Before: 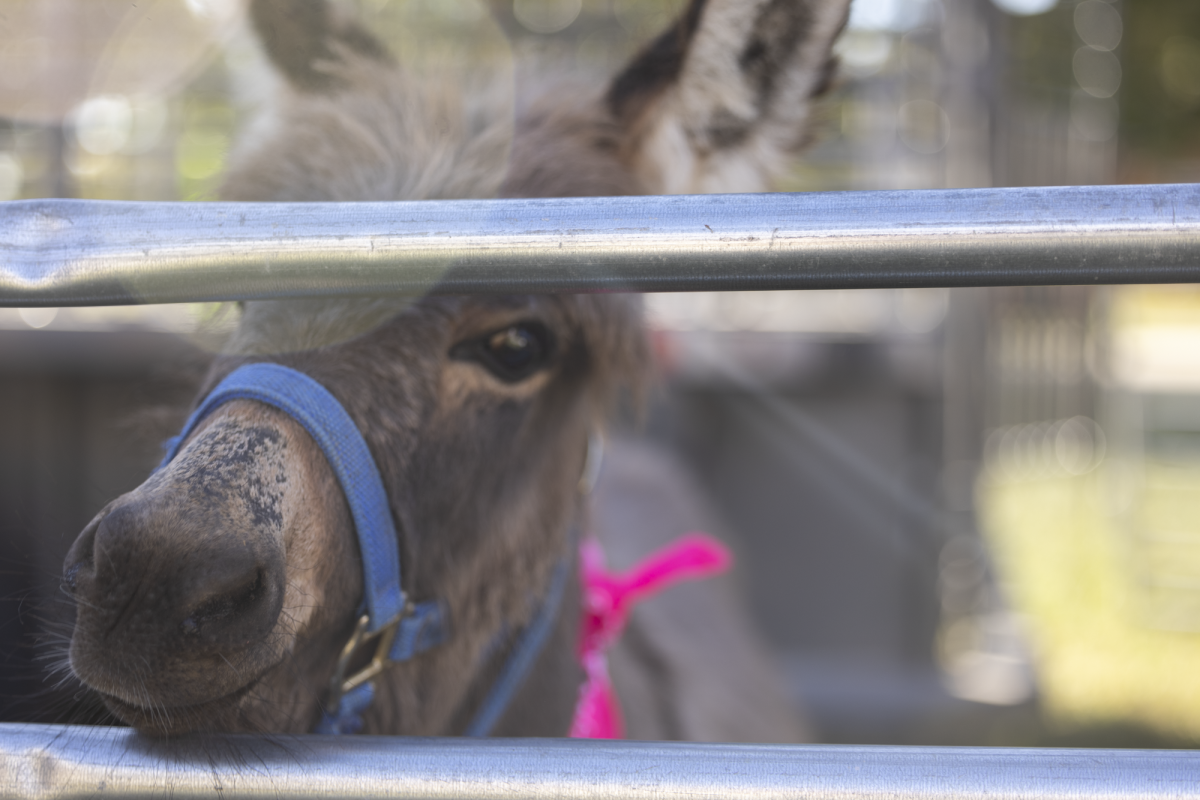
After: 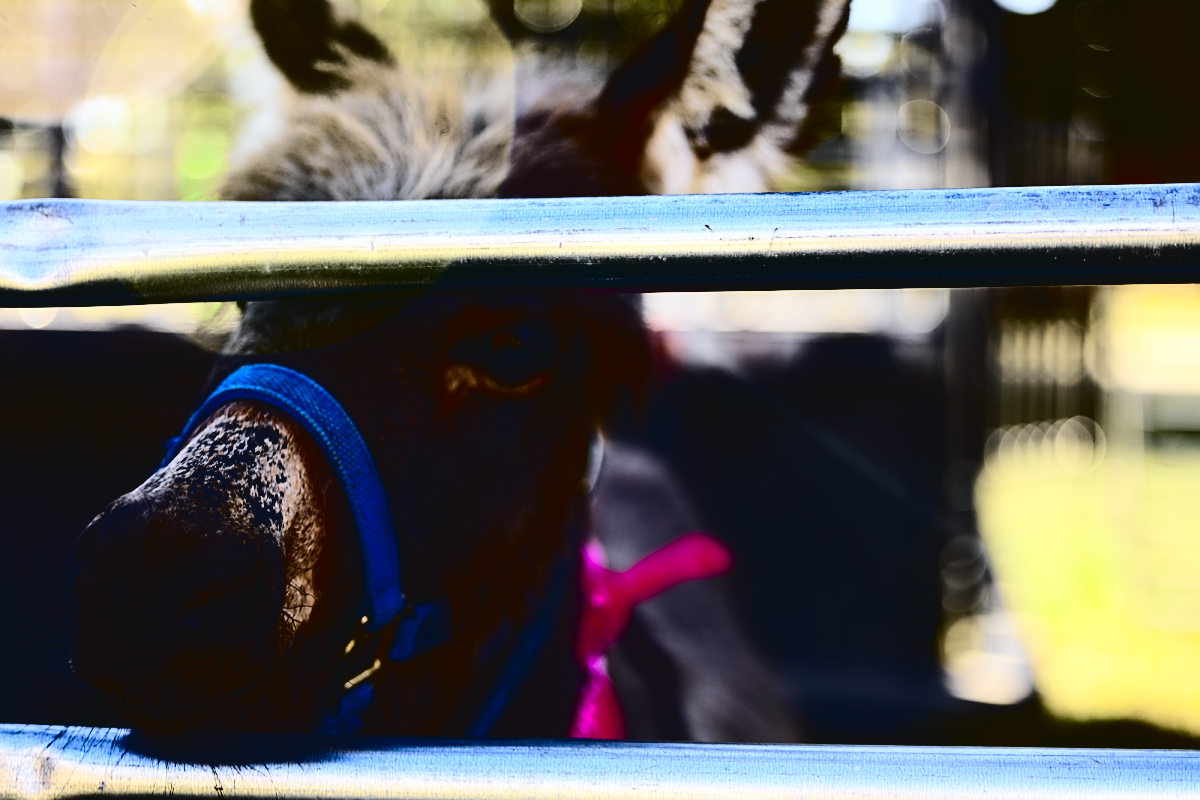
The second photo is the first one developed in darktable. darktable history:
sharpen: on, module defaults
tone curve: curves: ch0 [(0, 0.046) (0.037, 0.056) (0.176, 0.162) (0.33, 0.331) (0.432, 0.475) (0.601, 0.665) (0.843, 0.876) (1, 1)]; ch1 [(0, 0) (0.339, 0.349) (0.445, 0.42) (0.476, 0.47) (0.497, 0.492) (0.523, 0.514) (0.557, 0.558) (0.632, 0.615) (0.728, 0.746) (1, 1)]; ch2 [(0, 0) (0.327, 0.324) (0.417, 0.44) (0.46, 0.453) (0.502, 0.495) (0.526, 0.52) (0.54, 0.55) (0.606, 0.626) (0.745, 0.704) (1, 1)], color space Lab, independent channels, preserve colors none
contrast brightness saturation: contrast 0.77, brightness -1, saturation 1
